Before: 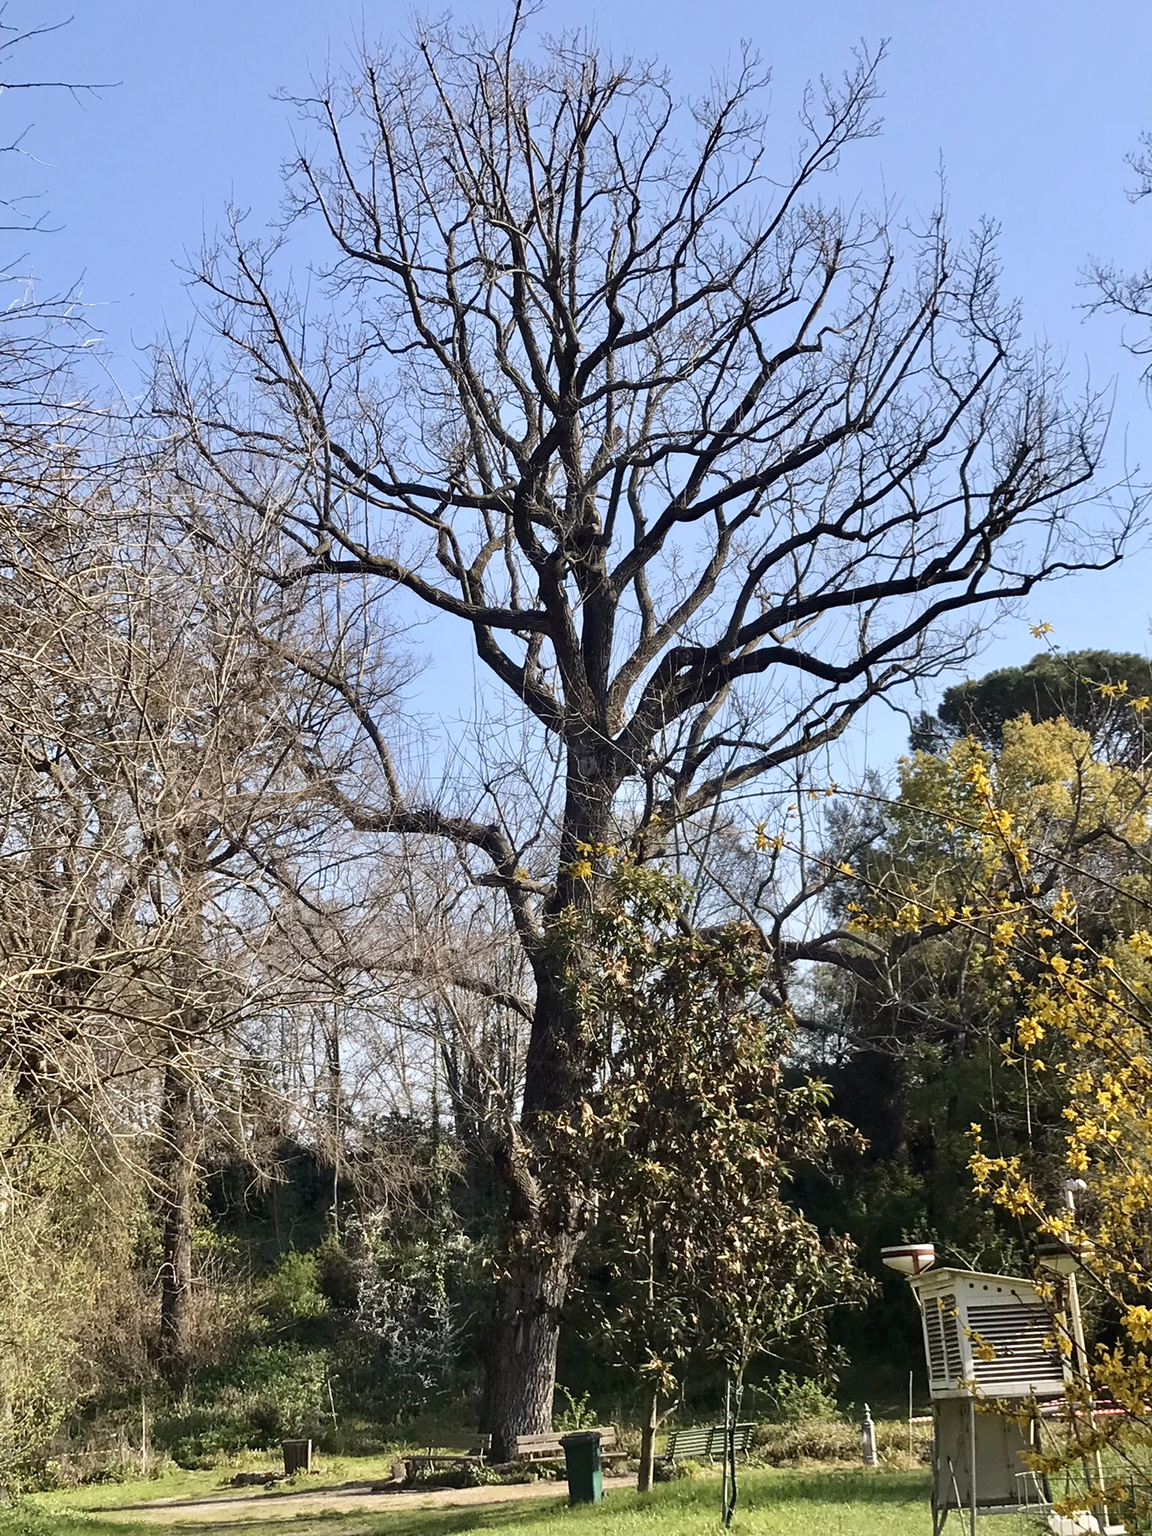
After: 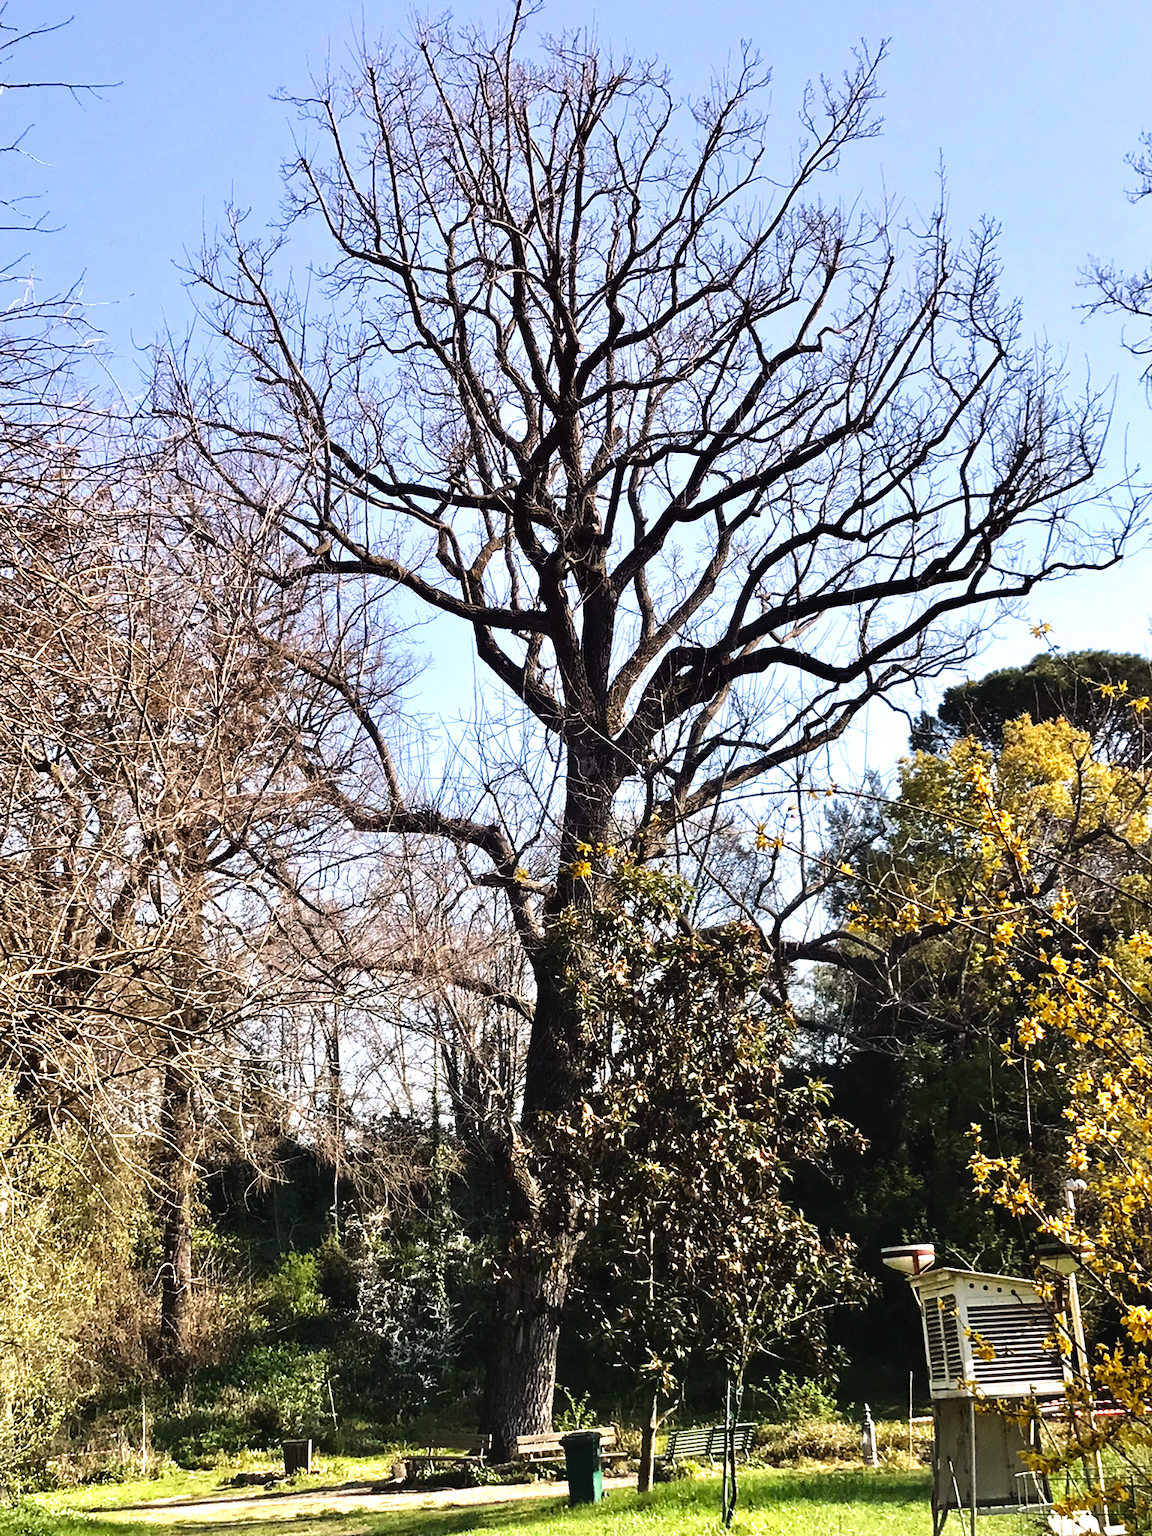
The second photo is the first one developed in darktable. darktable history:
exposure: black level correction -0.028, compensate highlight preservation false
filmic rgb: black relative exposure -8.2 EV, white relative exposure 2.2 EV, threshold 3 EV, hardness 7.11, latitude 85.74%, contrast 1.696, highlights saturation mix -4%, shadows ↔ highlights balance -2.69%, preserve chrominance no, color science v5 (2021), contrast in shadows safe, contrast in highlights safe, enable highlight reconstruction true
graduated density: density 0.38 EV, hardness 21%, rotation -6.11°, saturation 32%
